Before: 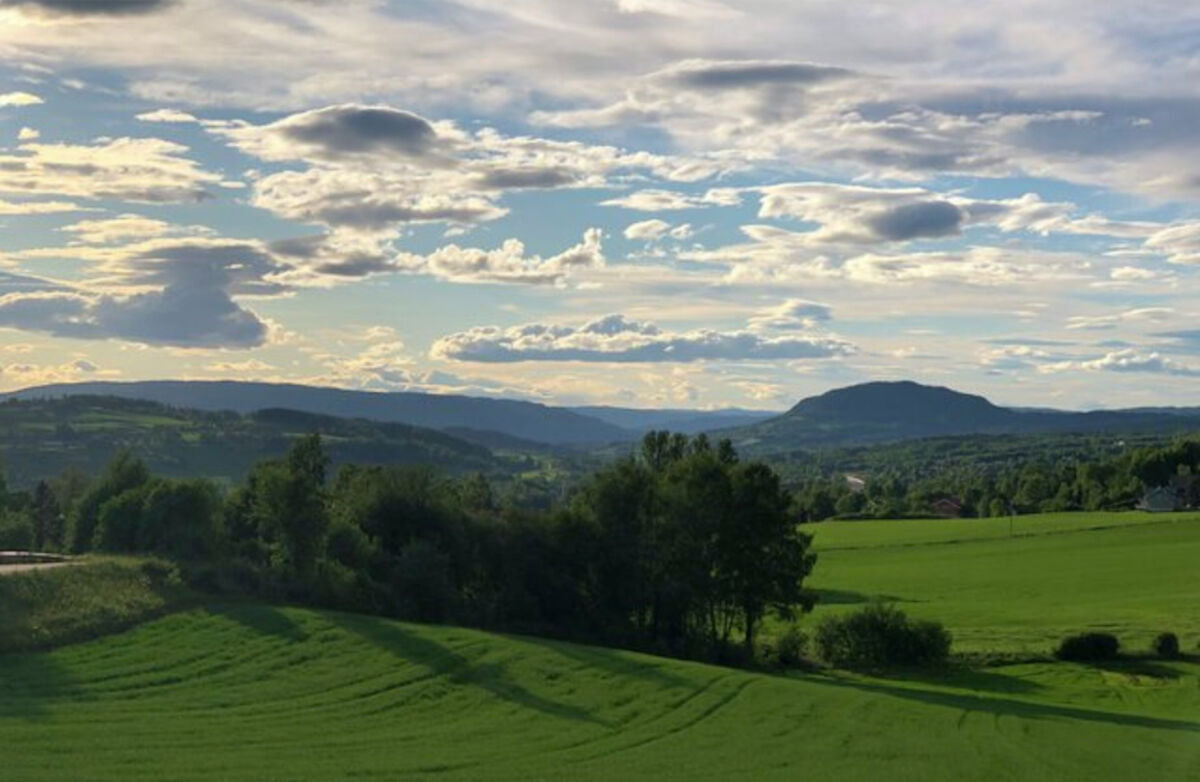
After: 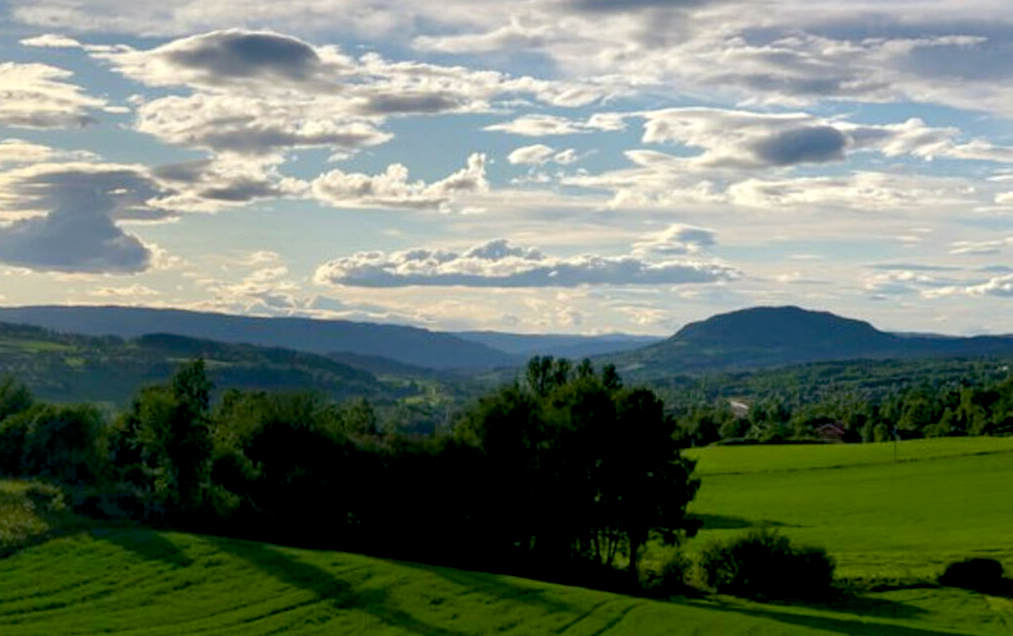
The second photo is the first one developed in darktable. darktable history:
color balance rgb: global offset › luminance -1.419%, perceptual saturation grading › global saturation 20%, perceptual saturation grading › highlights -49.113%, perceptual saturation grading › shadows 24.821%, perceptual brilliance grading › global brilliance 3.019%, global vibrance 9.597%
crop and rotate: left 9.683%, top 9.655%, right 5.875%, bottom 8.997%
